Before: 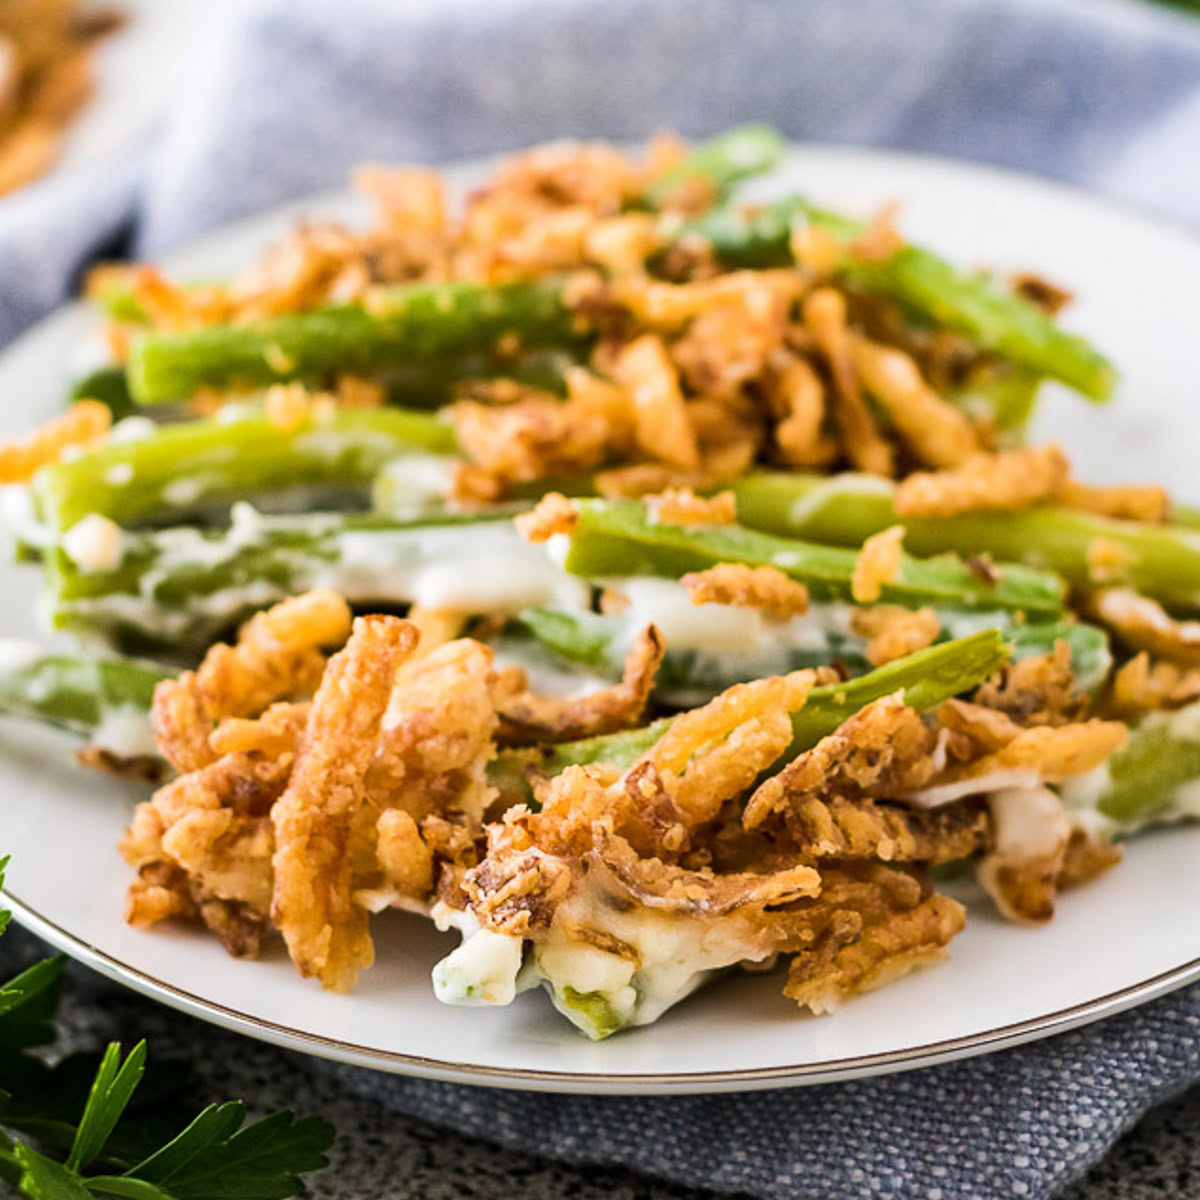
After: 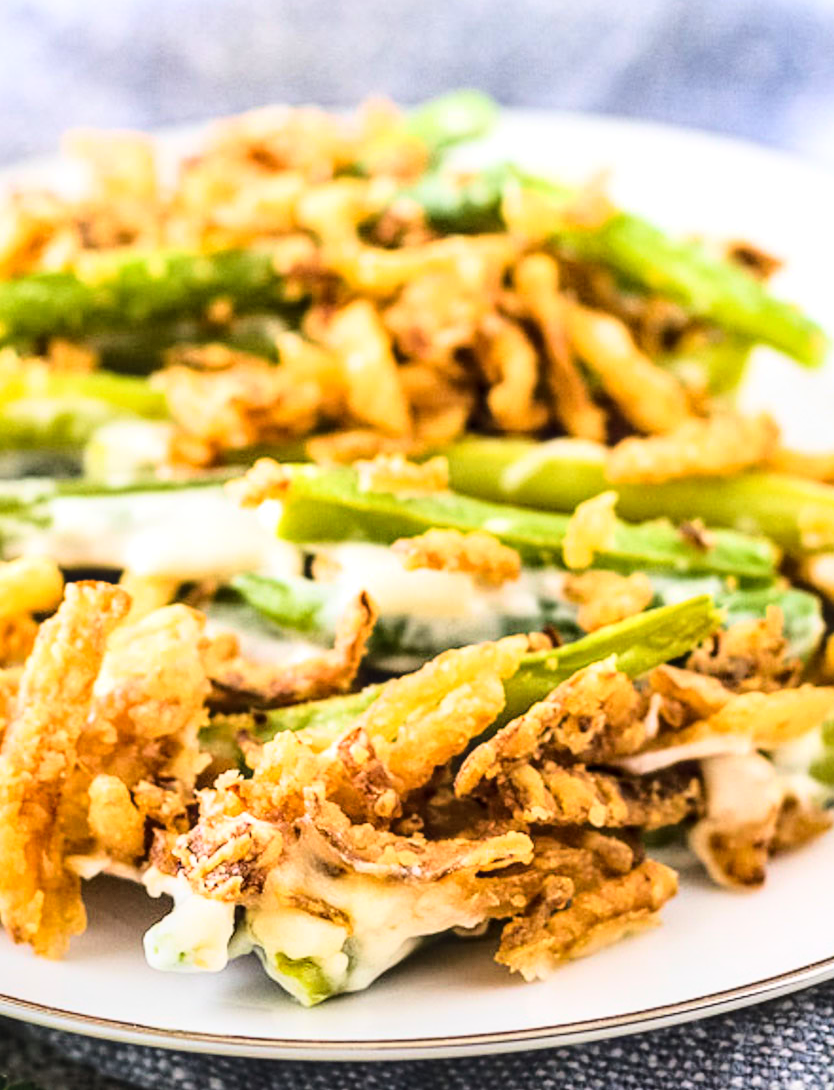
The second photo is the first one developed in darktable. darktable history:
base curve: curves: ch0 [(0, 0) (0.032, 0.037) (0.105, 0.228) (0.435, 0.76) (0.856, 0.983) (1, 1)]
crop and rotate: left 24.034%, top 2.838%, right 6.406%, bottom 6.299%
local contrast: on, module defaults
